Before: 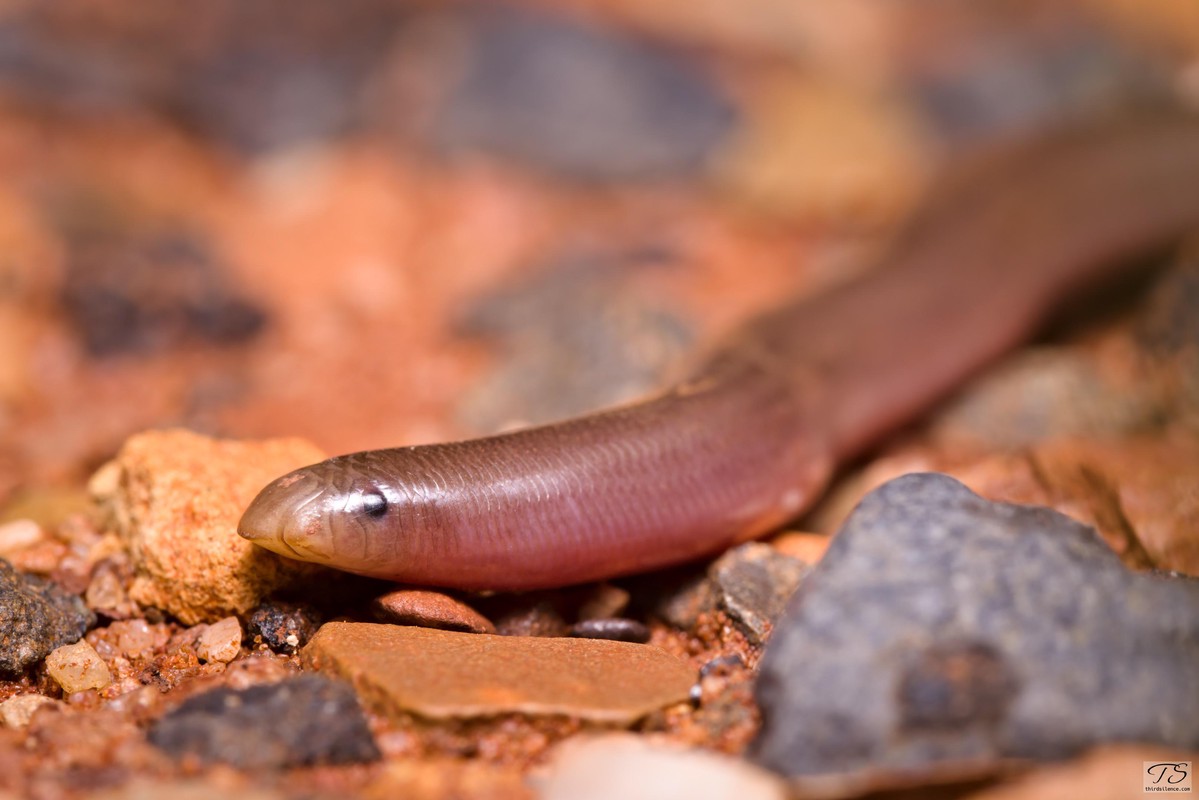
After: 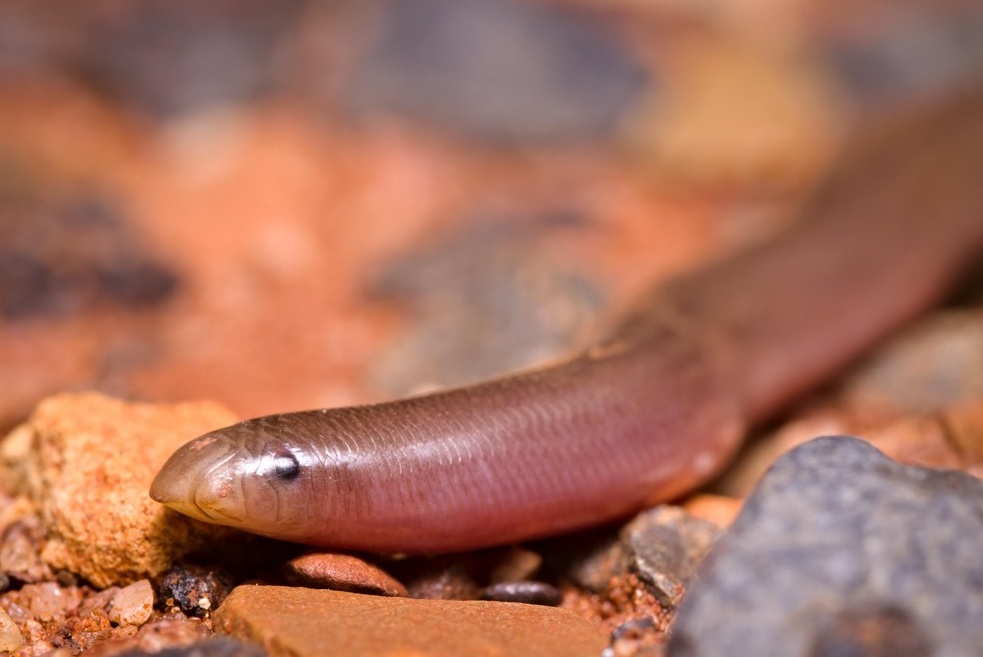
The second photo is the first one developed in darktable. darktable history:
crop and rotate: left 7.404%, top 4.655%, right 10.544%, bottom 13.188%
